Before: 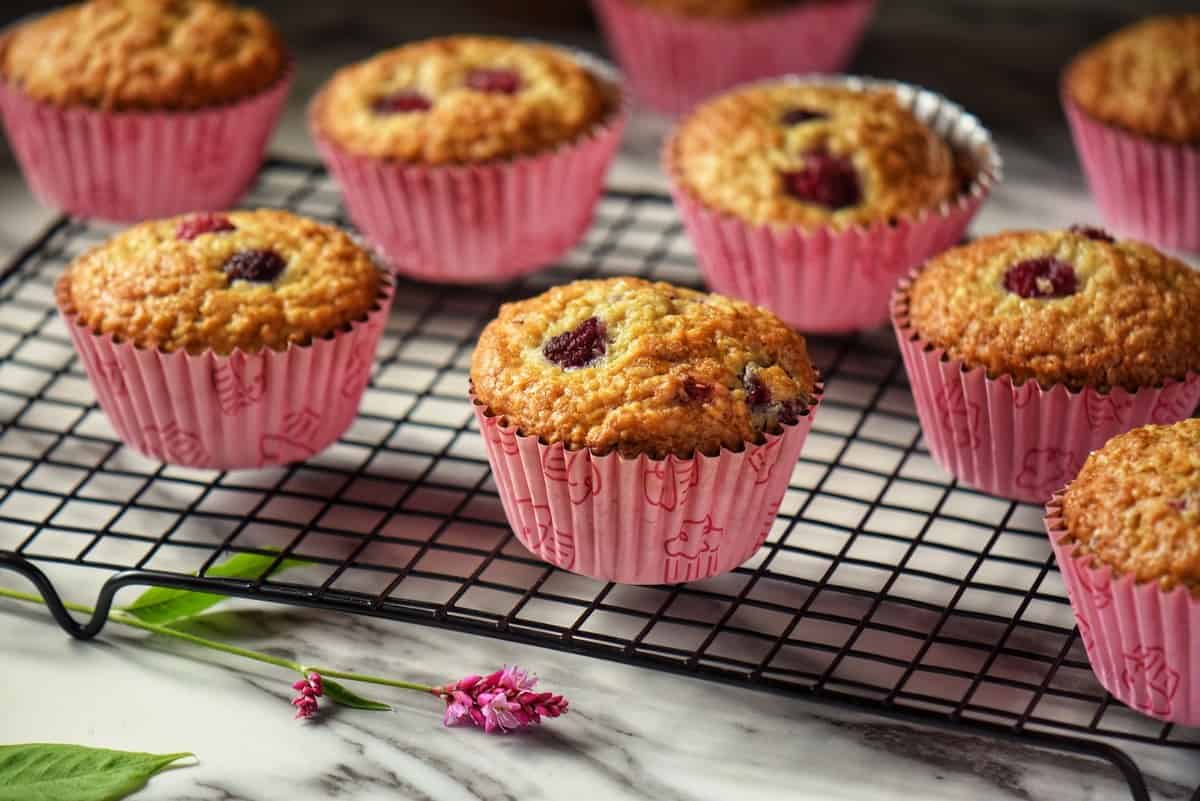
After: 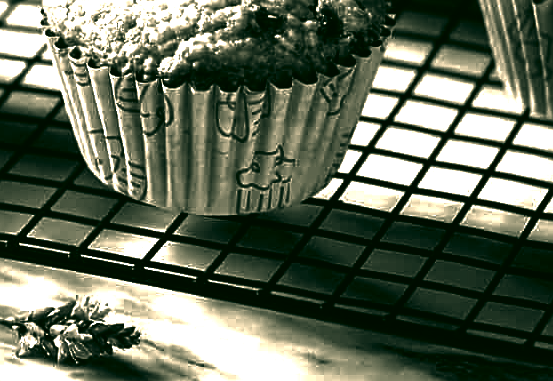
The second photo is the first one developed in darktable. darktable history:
color correction: highlights a* 4.71, highlights b* 24.81, shadows a* -16.11, shadows b* 3.74
crop: left 35.707%, top 46.168%, right 18.13%, bottom 6.159%
sharpen: on, module defaults
color balance rgb: shadows lift › chroma 0.68%, shadows lift › hue 110.61°, linear chroma grading › global chroma 15.196%, perceptual saturation grading › global saturation 1.134%, perceptual saturation grading › highlights -2.13%, perceptual saturation grading › mid-tones 3.365%, perceptual saturation grading › shadows 7.771%
exposure: black level correction 0, exposure 1.199 EV, compensate highlight preservation false
base curve: curves: ch0 [(0, 0) (0.235, 0.266) (0.503, 0.496) (0.786, 0.72) (1, 1)], preserve colors none
contrast brightness saturation: contrast 0.024, brightness -0.985, saturation -0.985
